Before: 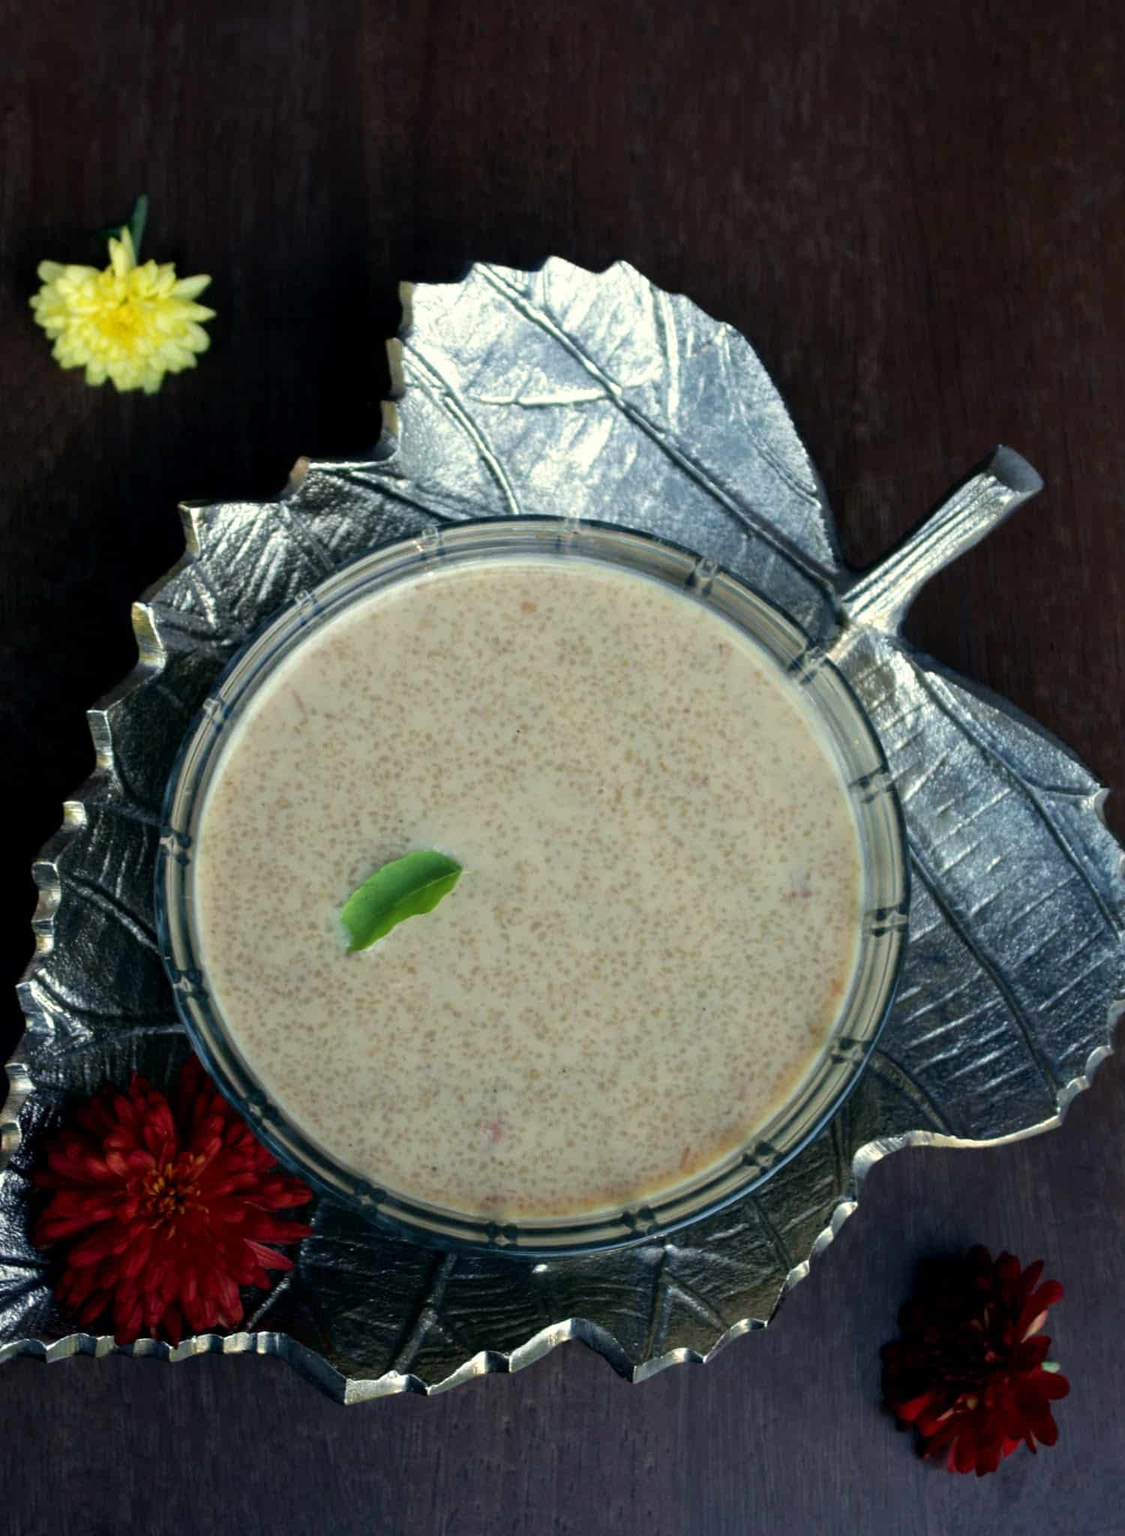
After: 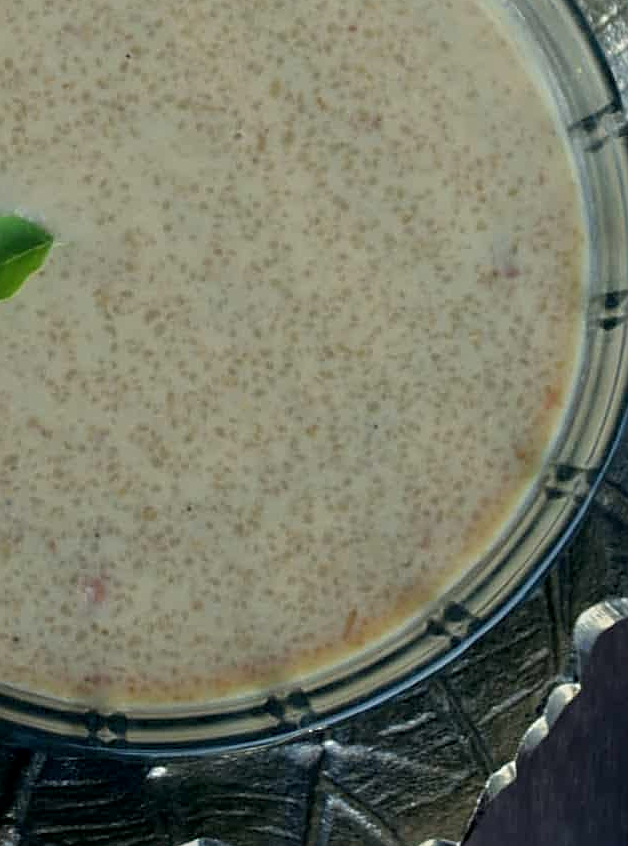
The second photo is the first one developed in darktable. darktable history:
tone equalizer: -8 EV -0.002 EV, -7 EV 0.004 EV, -6 EV -0.018 EV, -5 EV 0.01 EV, -4 EV -0.019 EV, -3 EV 0.016 EV, -2 EV -0.07 EV, -1 EV -0.295 EV, +0 EV -0.579 EV
crop: left 37.547%, top 44.91%, right 20.55%, bottom 13.776%
sharpen: on, module defaults
local contrast: highlights 62%, shadows 114%, detail 107%, midtone range 0.526
